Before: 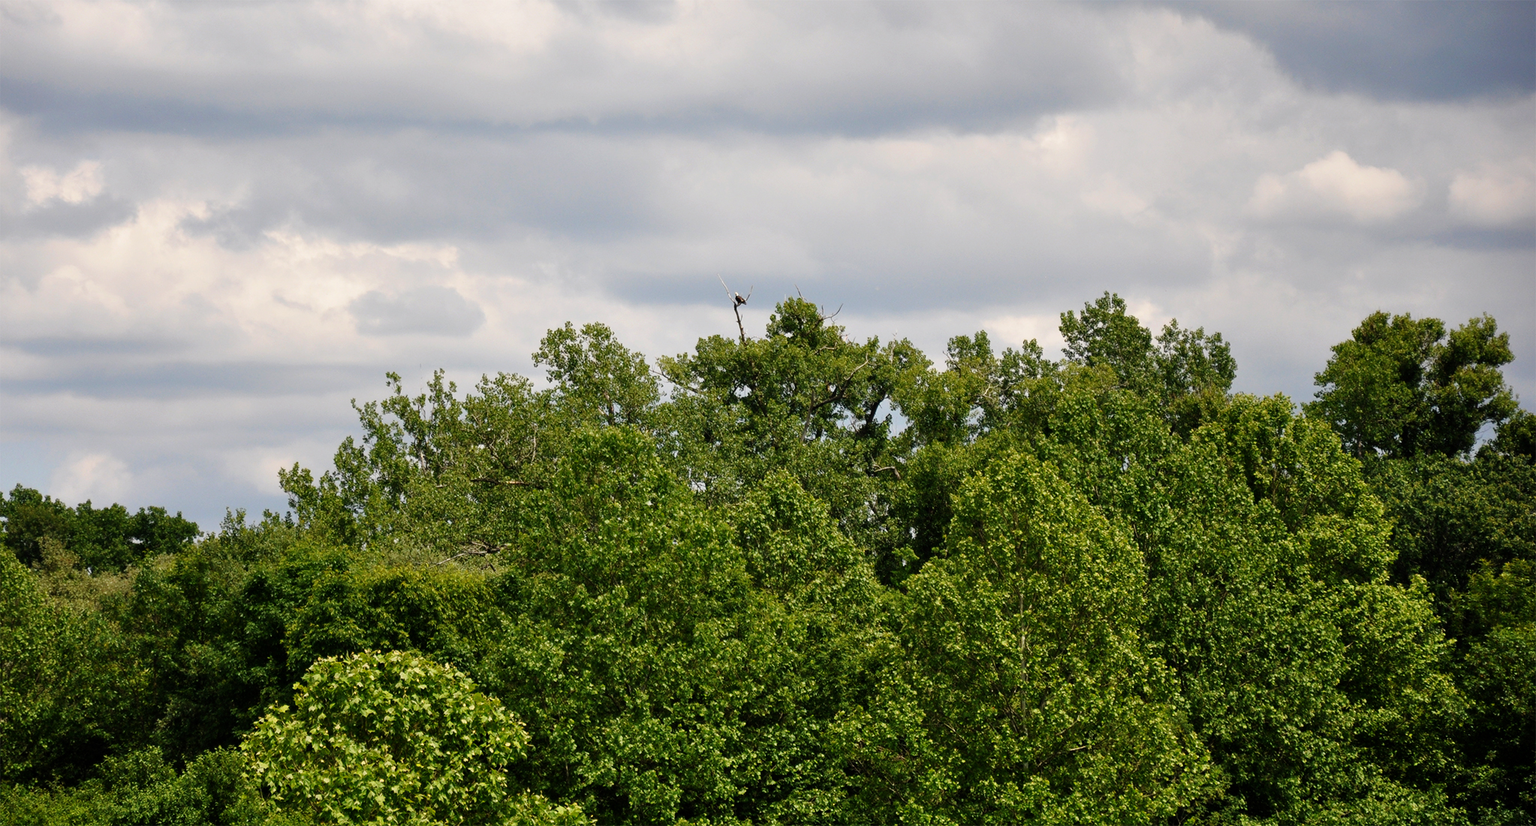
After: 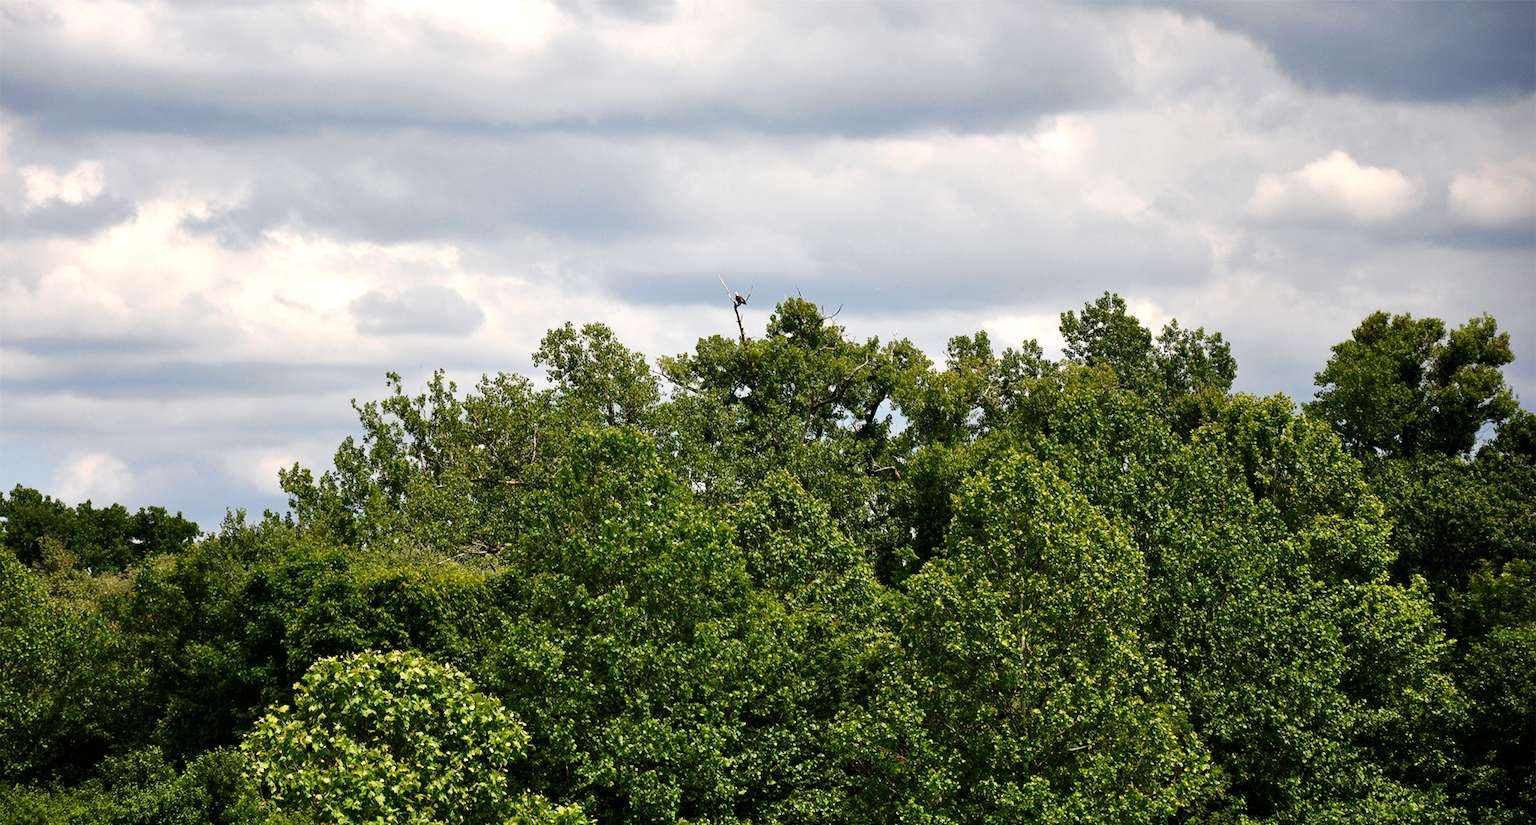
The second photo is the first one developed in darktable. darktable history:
haze removal: compatibility mode true, adaptive false
tone equalizer: -8 EV -0.417 EV, -7 EV -0.389 EV, -6 EV -0.333 EV, -5 EV -0.222 EV, -3 EV 0.222 EV, -2 EV 0.333 EV, -1 EV 0.389 EV, +0 EV 0.417 EV, edges refinement/feathering 500, mask exposure compensation -1.57 EV, preserve details no
